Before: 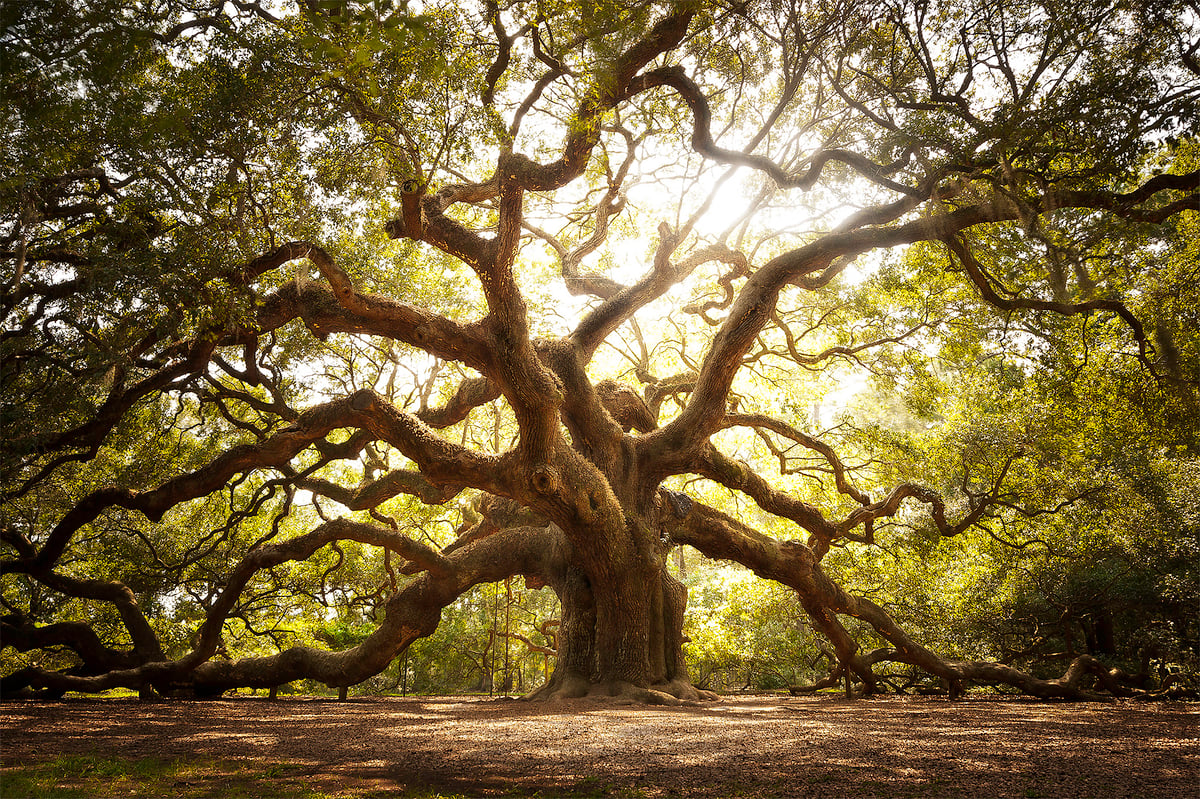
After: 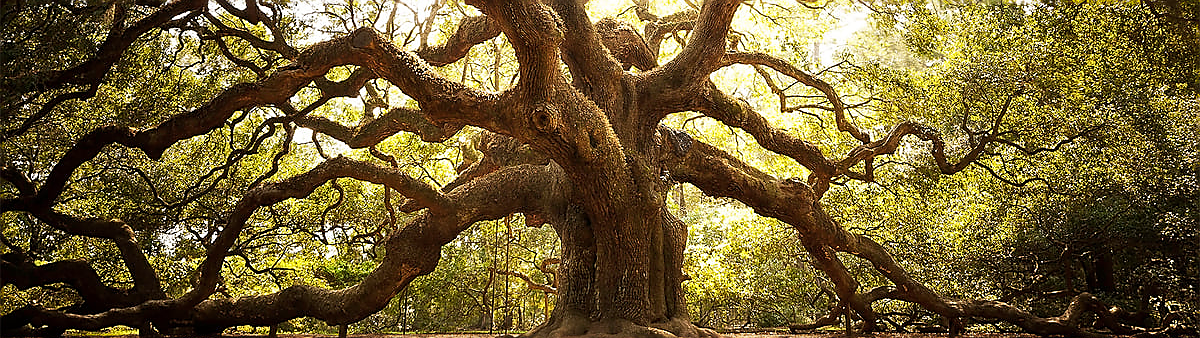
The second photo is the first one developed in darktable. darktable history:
crop: top 45.365%, bottom 12.296%
sharpen: radius 1.394, amount 1.258, threshold 0.848
color balance rgb: perceptual saturation grading › global saturation 0.647%, global vibrance 1.677%, saturation formula JzAzBz (2021)
